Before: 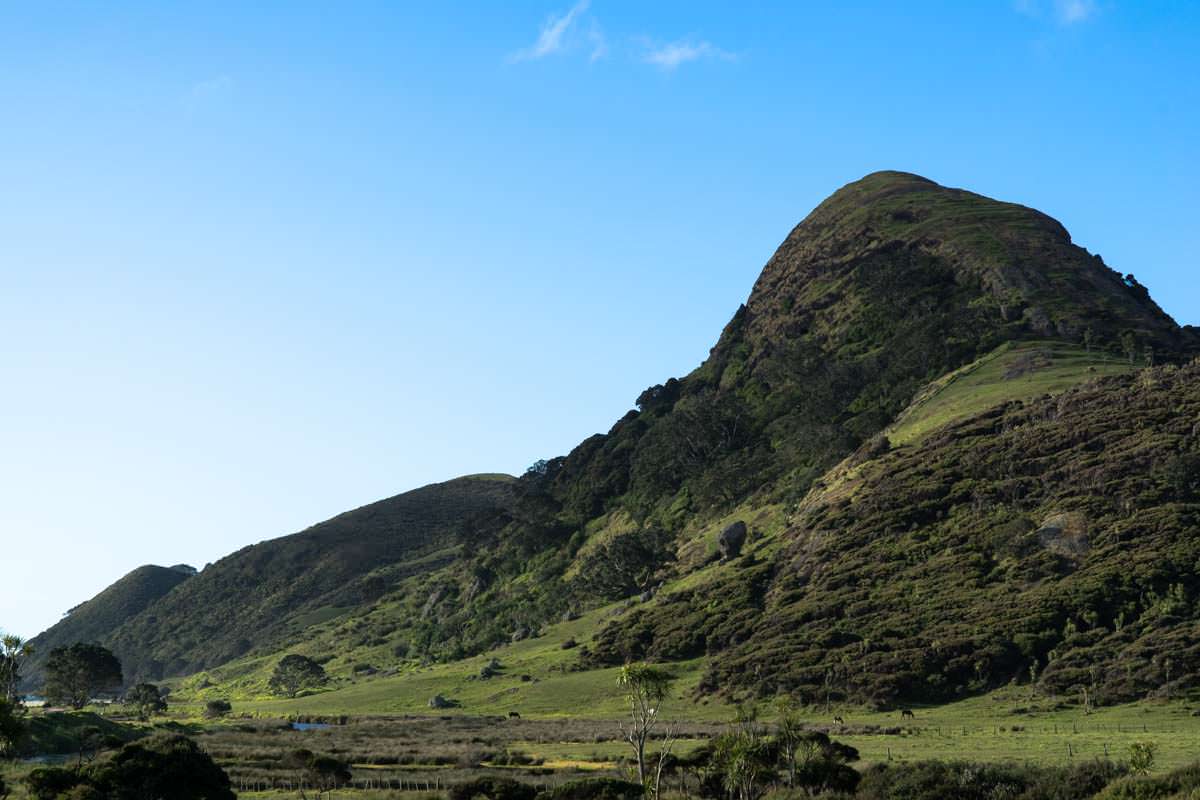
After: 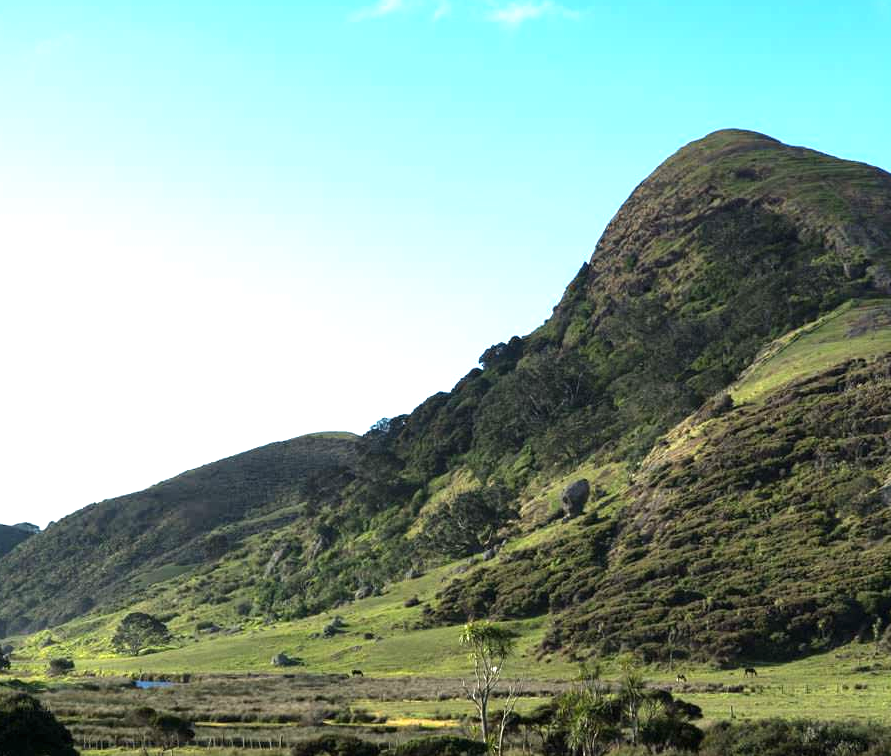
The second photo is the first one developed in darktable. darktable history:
crop and rotate: left 13.11%, top 5.395%, right 12.616%
exposure: black level correction 0, exposure 1 EV, compensate exposure bias true, compensate highlight preservation false
base curve: preserve colors none
